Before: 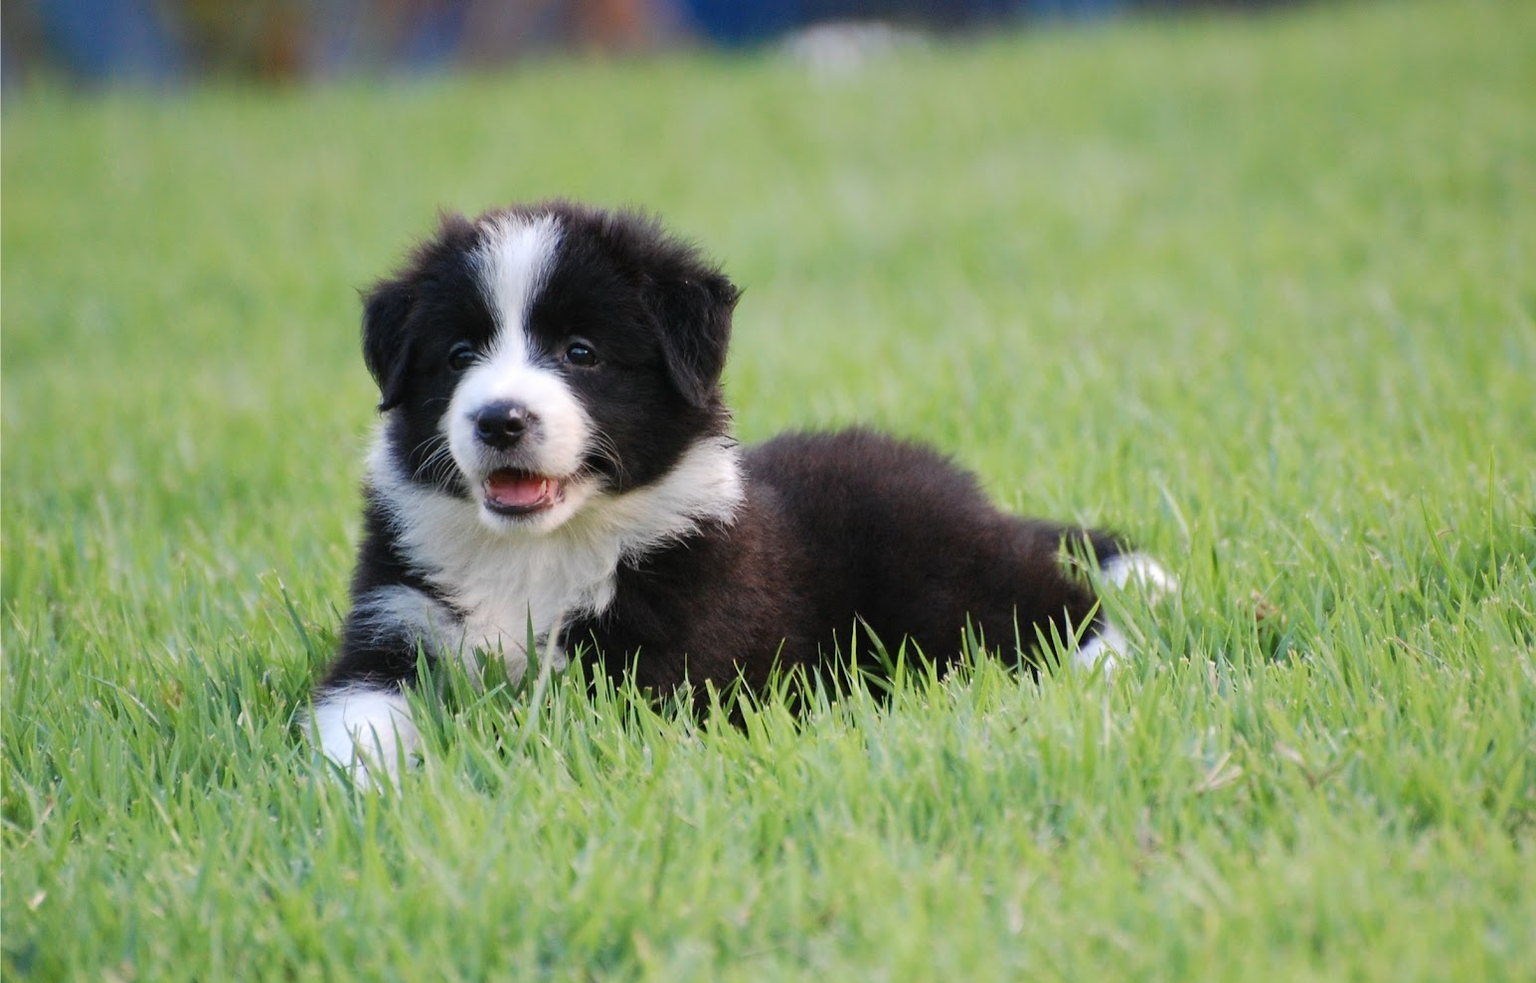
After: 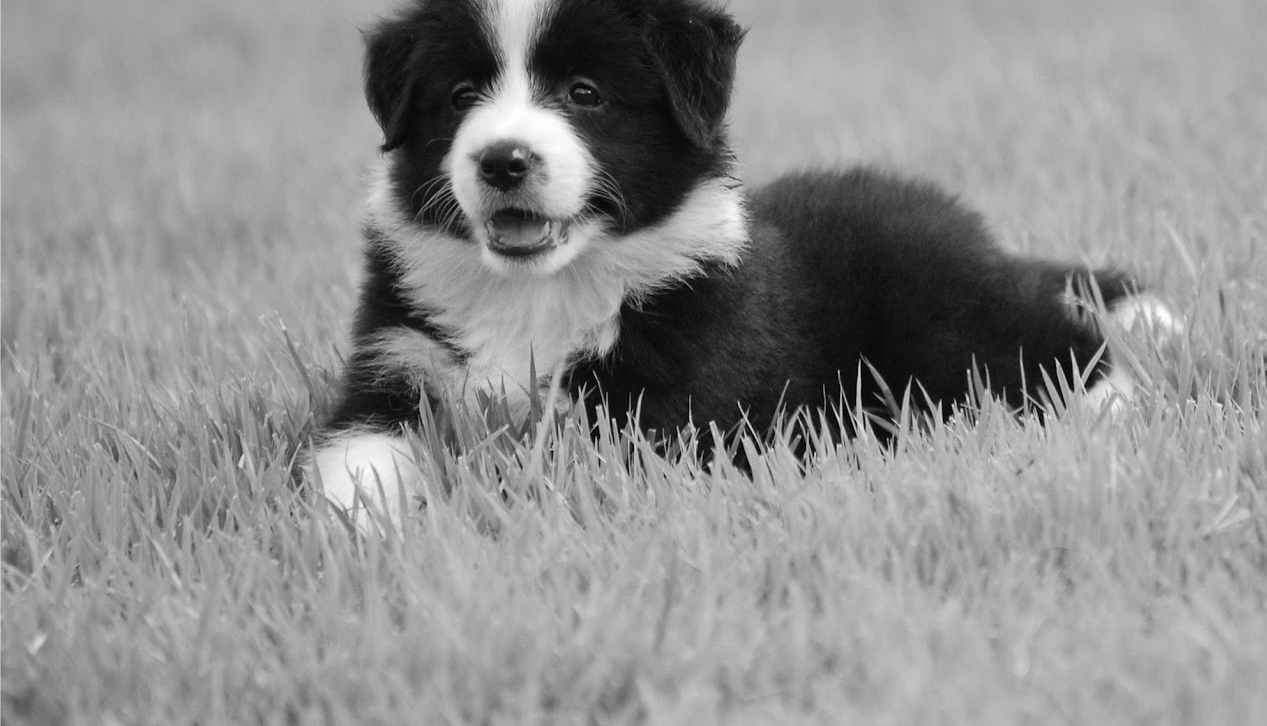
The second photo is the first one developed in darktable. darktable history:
shadows and highlights: radius 334.93, shadows 63.48, highlights 6.06, compress 87.7%, highlights color adjustment 39.73%, soften with gaussian
crop: top 26.531%, right 17.959%
white balance: red 0.974, blue 1.044
monochrome: on, module defaults
